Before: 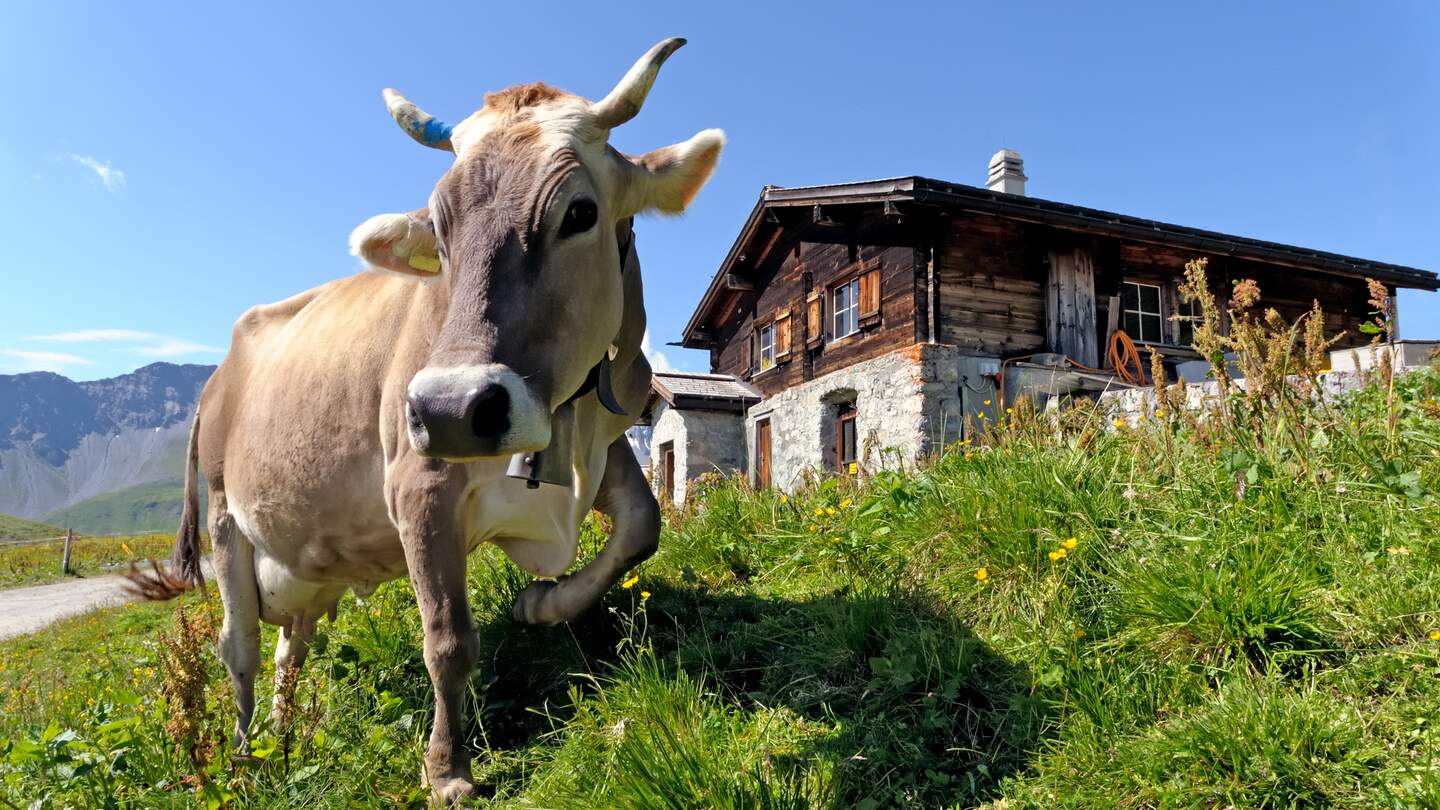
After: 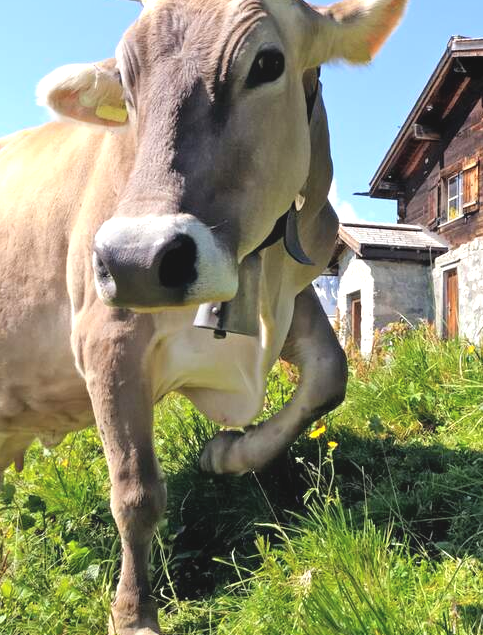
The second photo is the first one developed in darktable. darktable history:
crop and rotate: left 21.77%, top 18.528%, right 44.676%, bottom 2.997%
contrast brightness saturation: brightness 0.13
exposure: black level correction -0.002, exposure 0.54 EV, compensate highlight preservation false
contrast equalizer: octaves 7, y [[0.6 ×6], [0.55 ×6], [0 ×6], [0 ×6], [0 ×6]], mix -0.2
